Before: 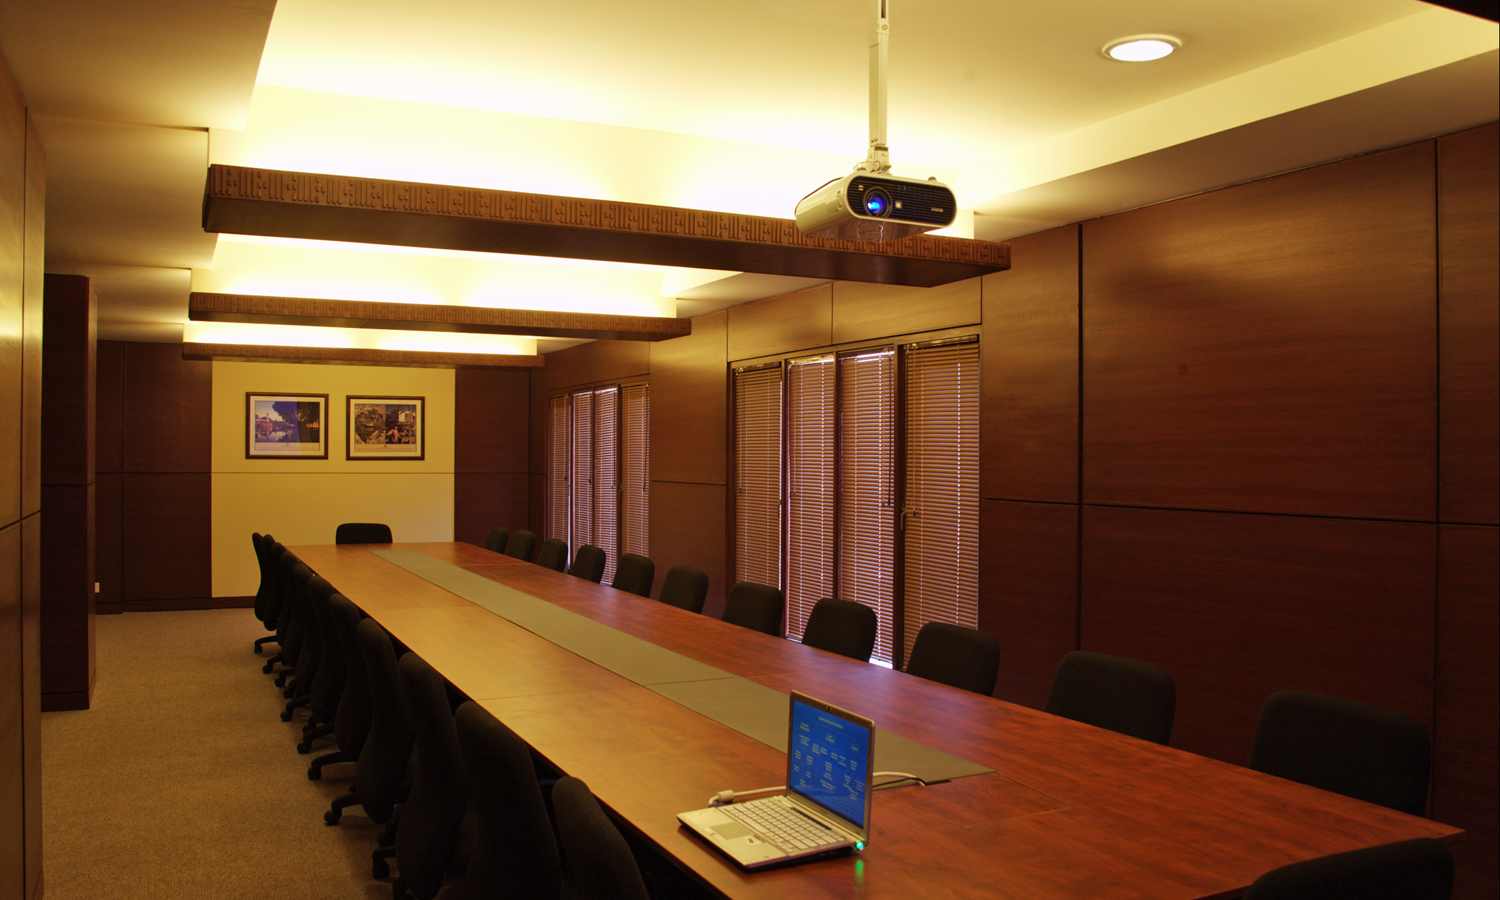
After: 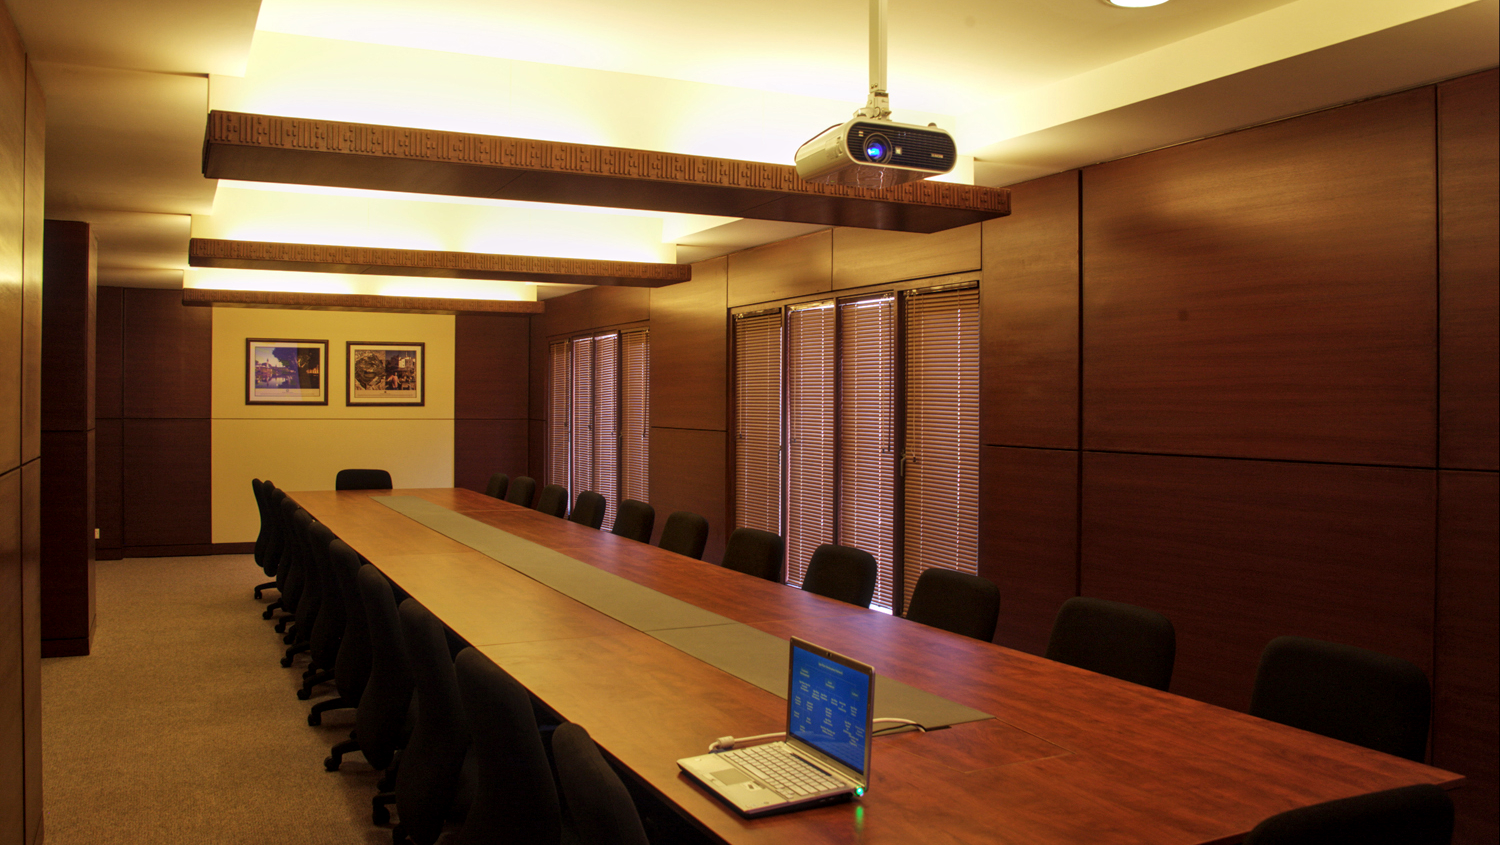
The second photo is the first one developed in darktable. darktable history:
crop and rotate: top 6.076%
haze removal: strength -0.064, compatibility mode true, adaptive false
local contrast: on, module defaults
